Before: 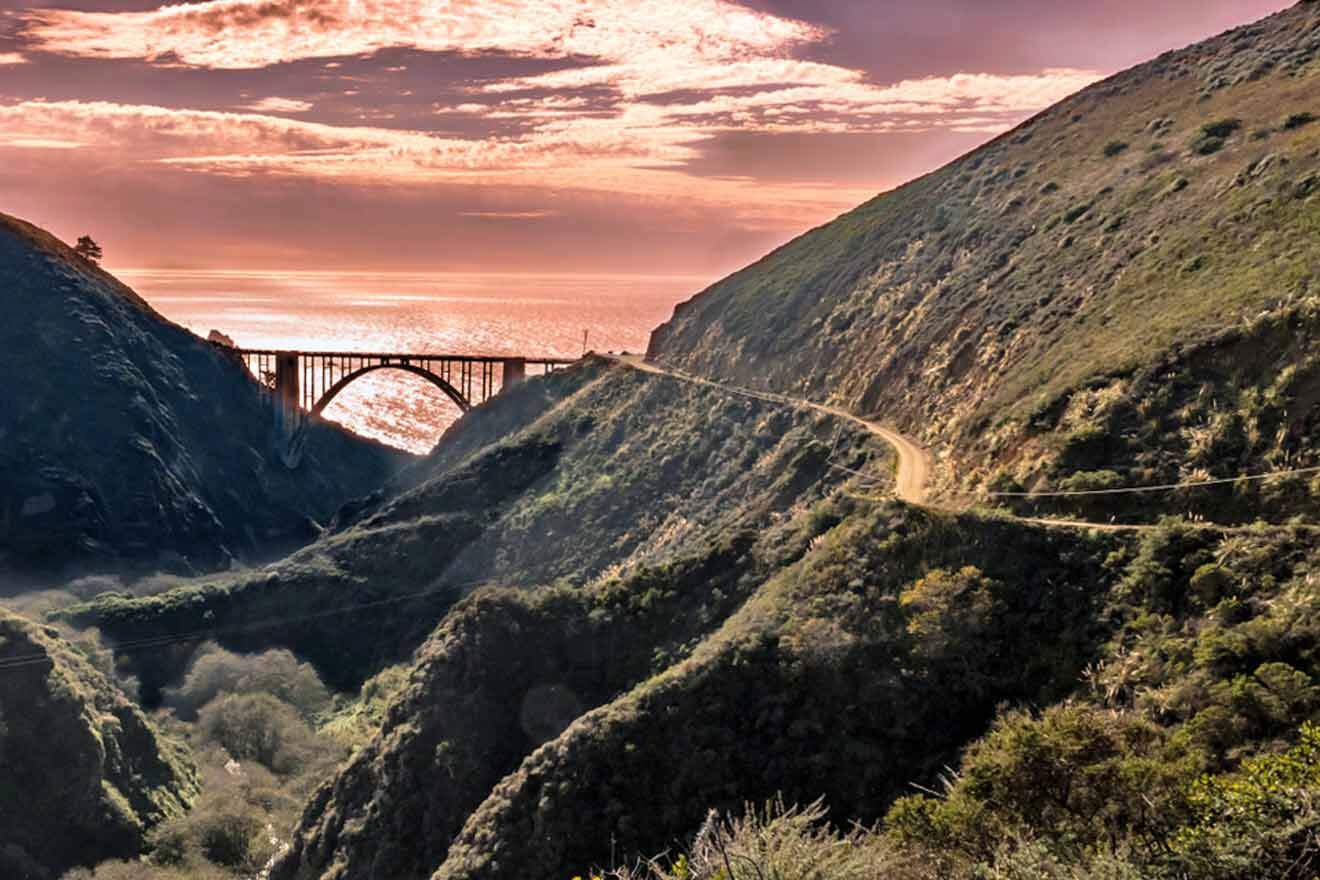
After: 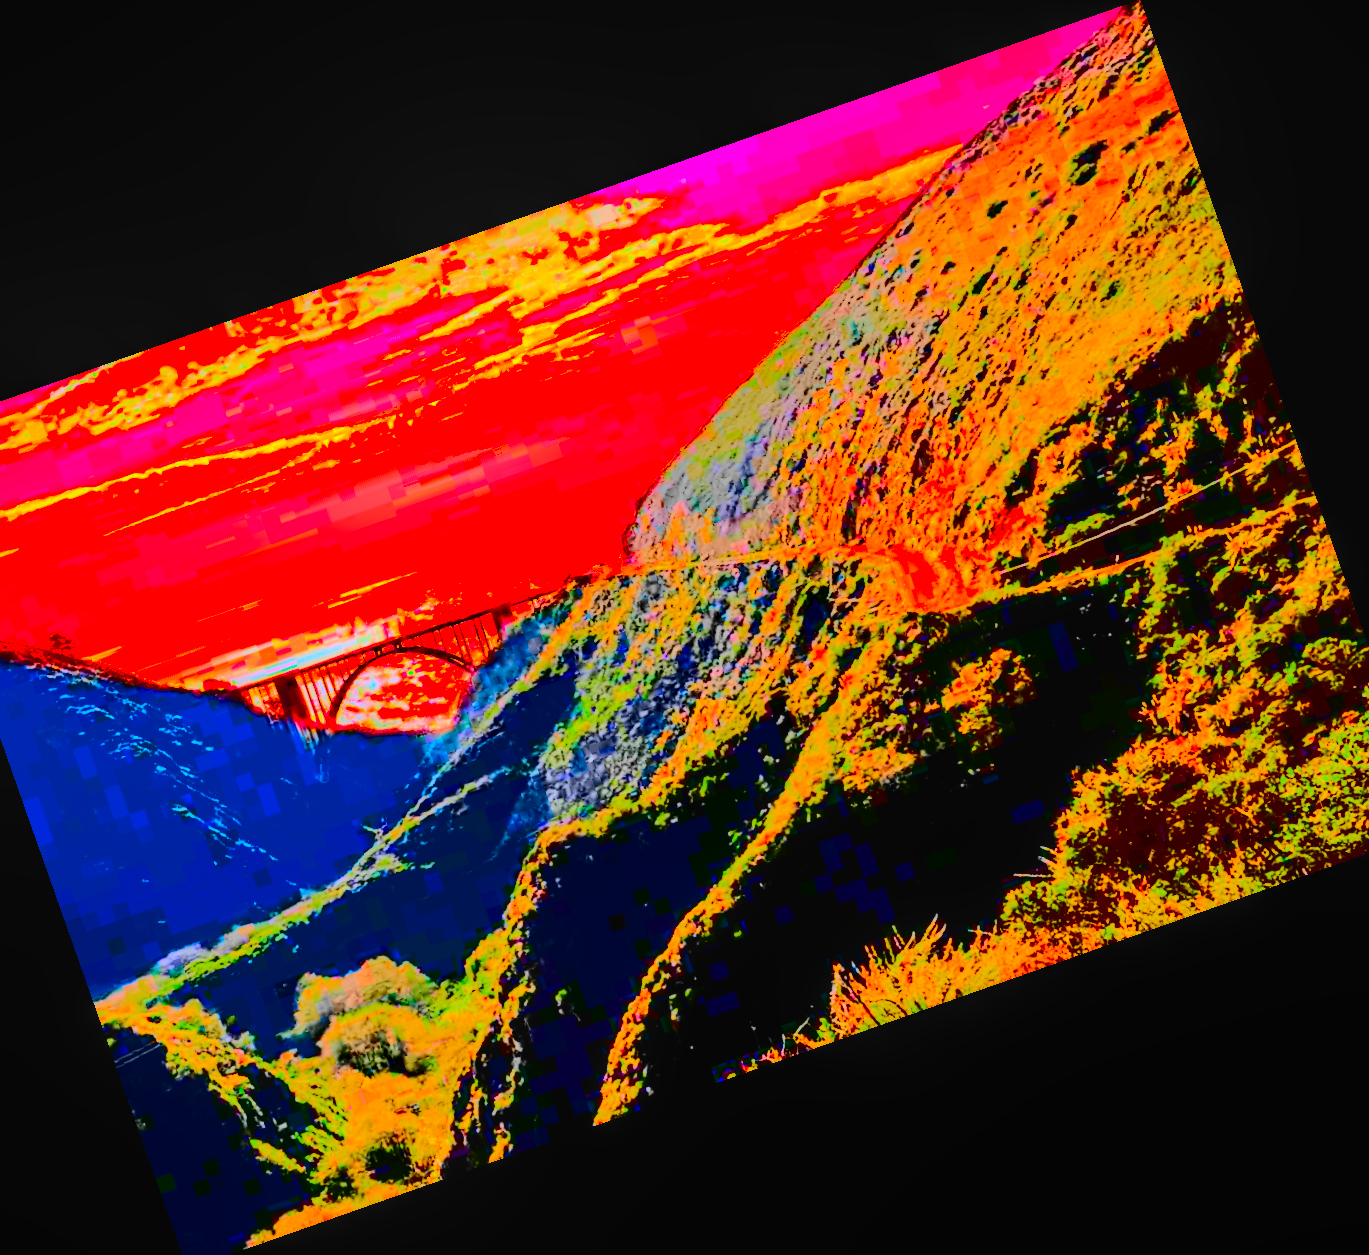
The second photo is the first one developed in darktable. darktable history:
color balance rgb: linear chroma grading › global chroma 15%, perceptual saturation grading › global saturation 30%
contrast brightness saturation: contrast 0.77, brightness -1, saturation 1
color correction: saturation 1.8
crop and rotate: angle 19.43°, left 6.812%, right 4.125%, bottom 1.087%
local contrast: on, module defaults
shadows and highlights: shadows -40.15, highlights 62.88, soften with gaussian
exposure: exposure 2 EV, compensate exposure bias true, compensate highlight preservation false
global tonemap: drago (0.7, 100)
